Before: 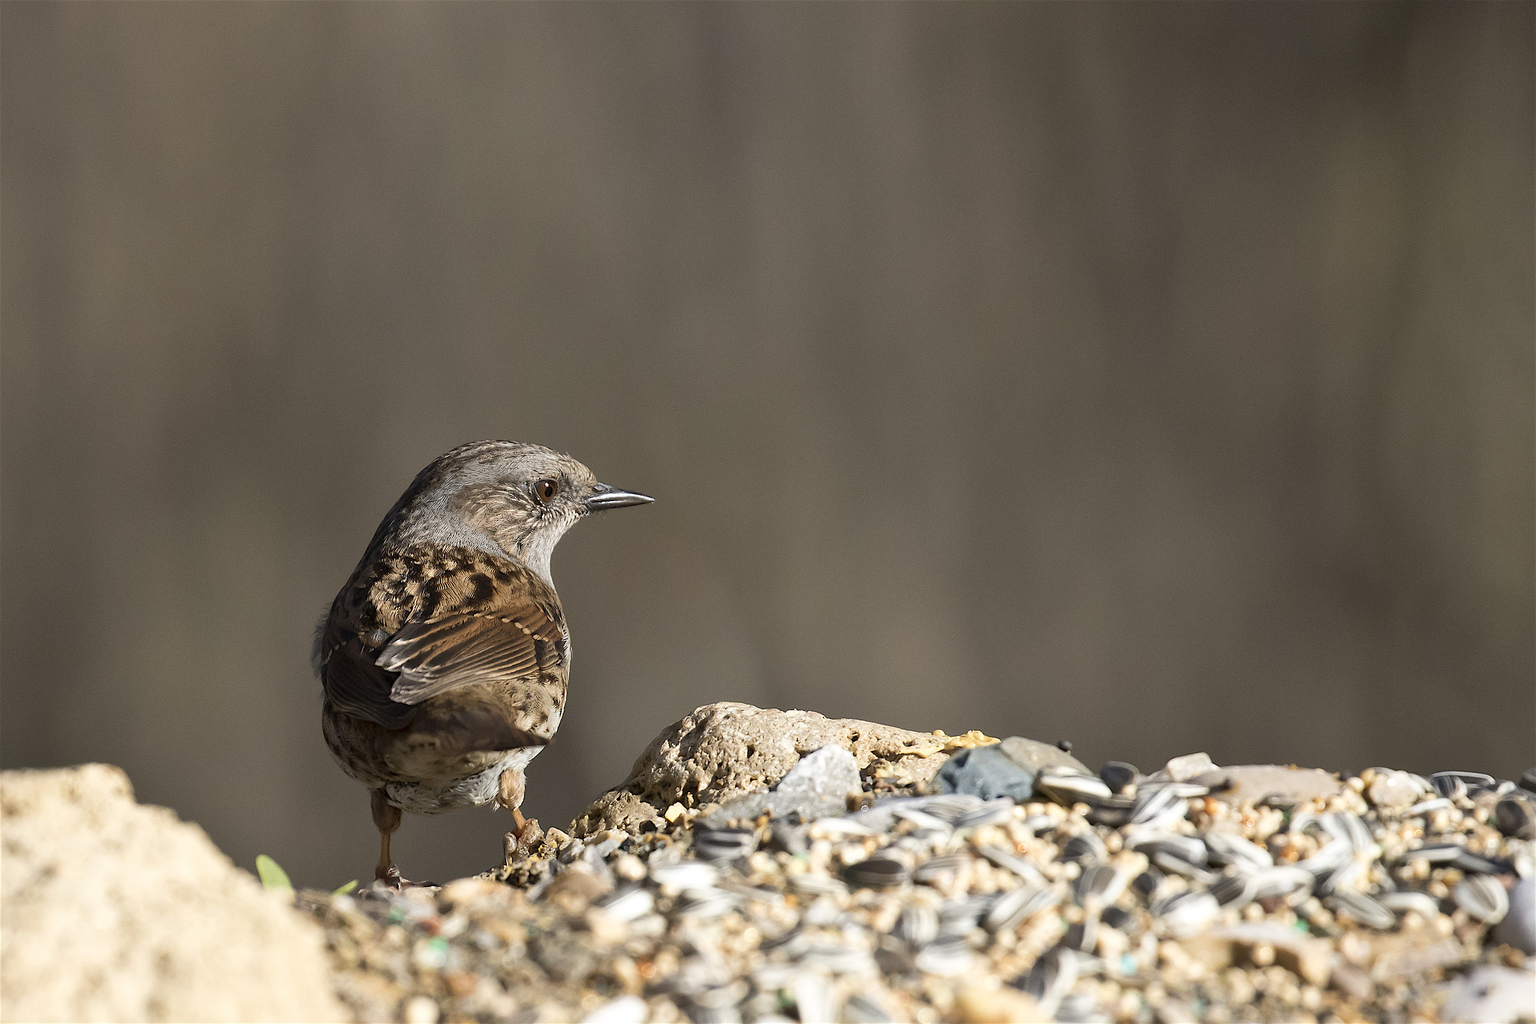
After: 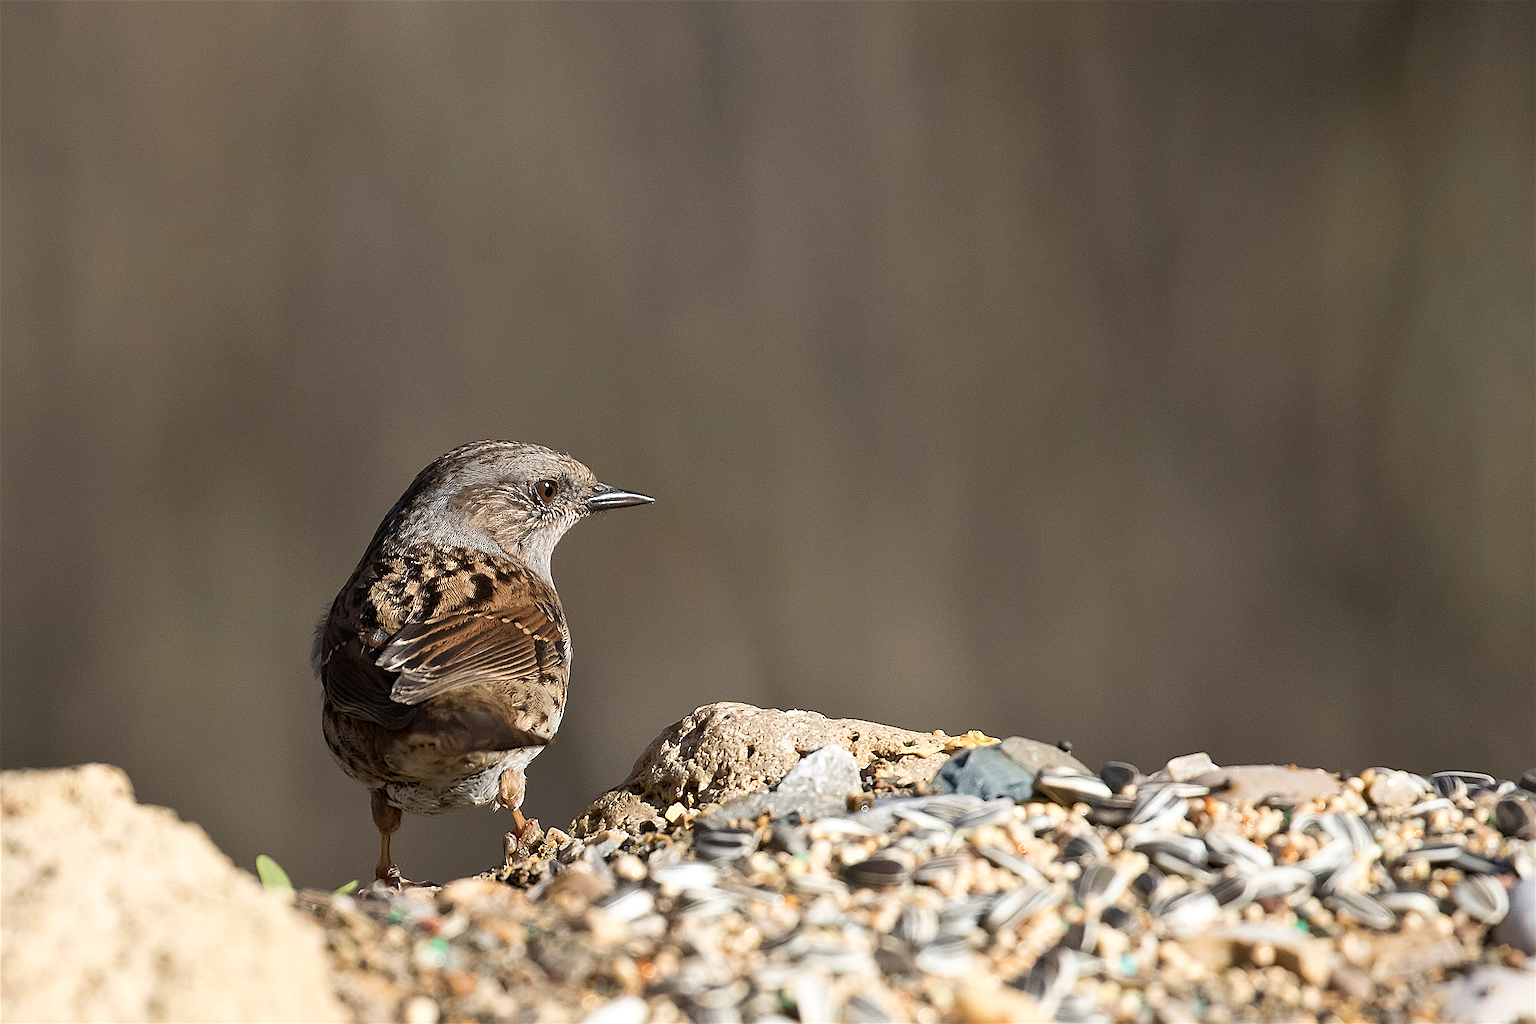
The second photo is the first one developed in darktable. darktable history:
sharpen: amount 0.555
base curve: preserve colors none
